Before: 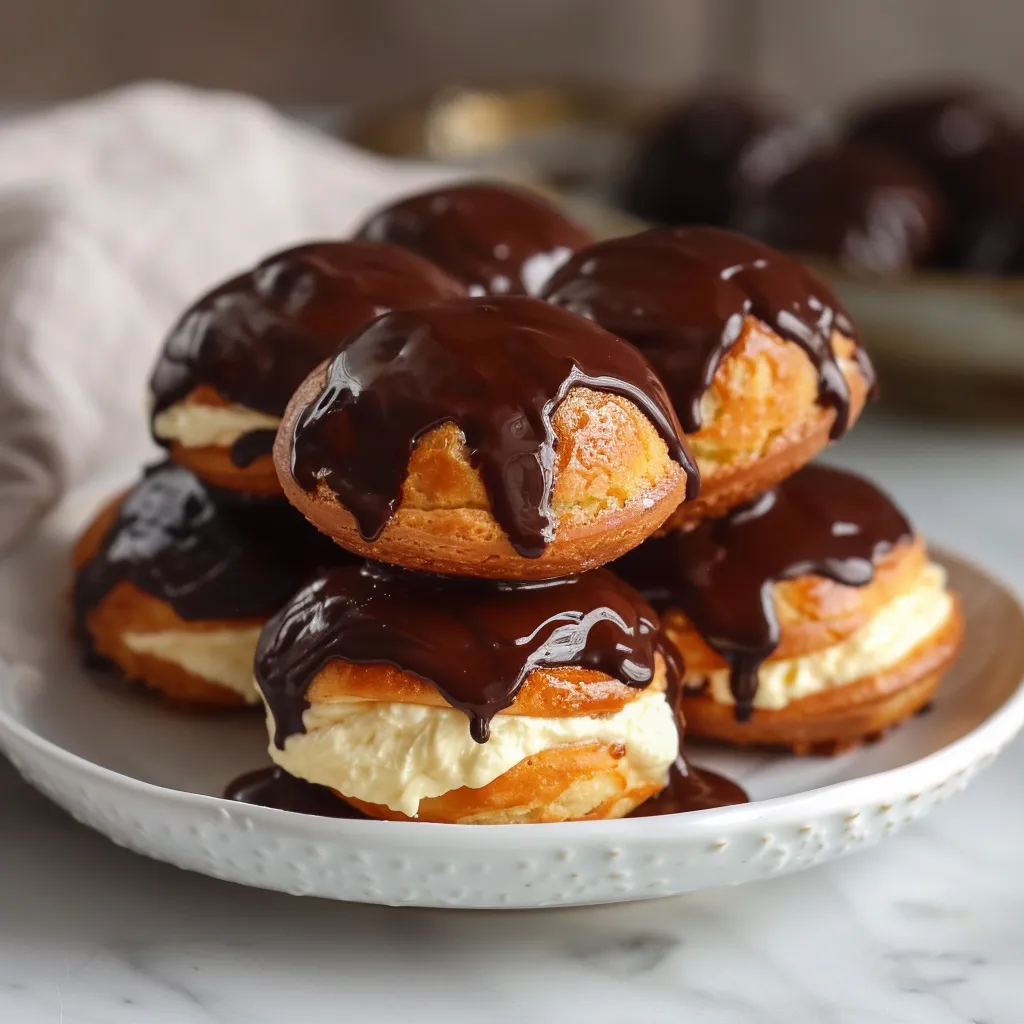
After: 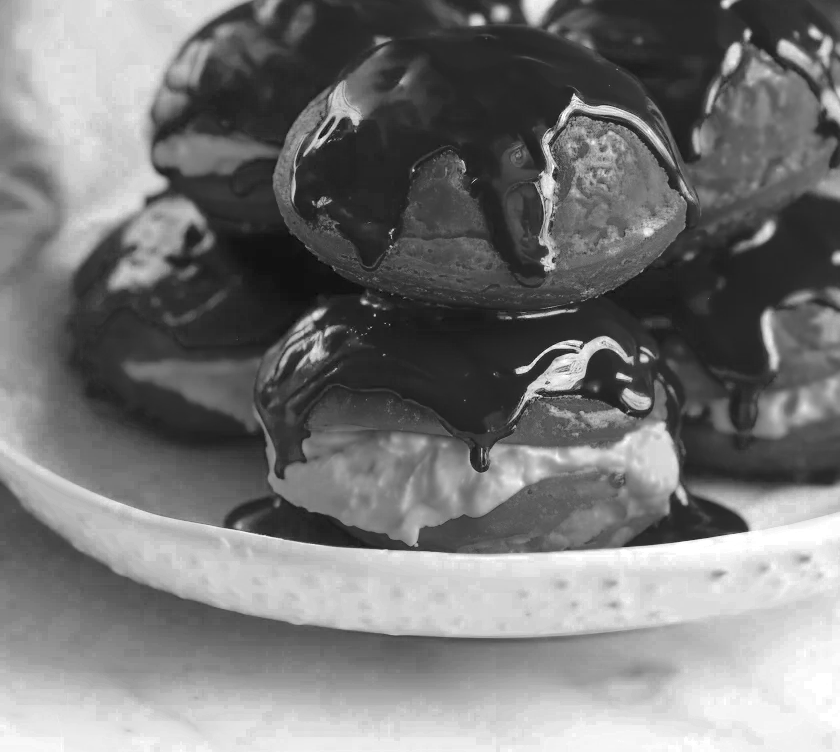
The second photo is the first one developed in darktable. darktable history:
exposure: black level correction 0, exposure 1.379 EV, compensate exposure bias true, compensate highlight preservation false
crop: top 26.531%, right 17.959%
color correction: highlights a* 10.32, highlights b* 14.66, shadows a* -9.59, shadows b* -15.02
color zones: curves: ch0 [(0.002, 0.429) (0.121, 0.212) (0.198, 0.113) (0.276, 0.344) (0.331, 0.541) (0.41, 0.56) (0.482, 0.289) (0.619, 0.227) (0.721, 0.18) (0.821, 0.435) (0.928, 0.555) (1, 0.587)]; ch1 [(0, 0) (0.143, 0) (0.286, 0) (0.429, 0) (0.571, 0) (0.714, 0) (0.857, 0)]
color balance rgb: perceptual saturation grading › global saturation 25%, perceptual saturation grading › highlights -50%, perceptual saturation grading › shadows 30%, perceptual brilliance grading › global brilliance 12%, global vibrance 20%
